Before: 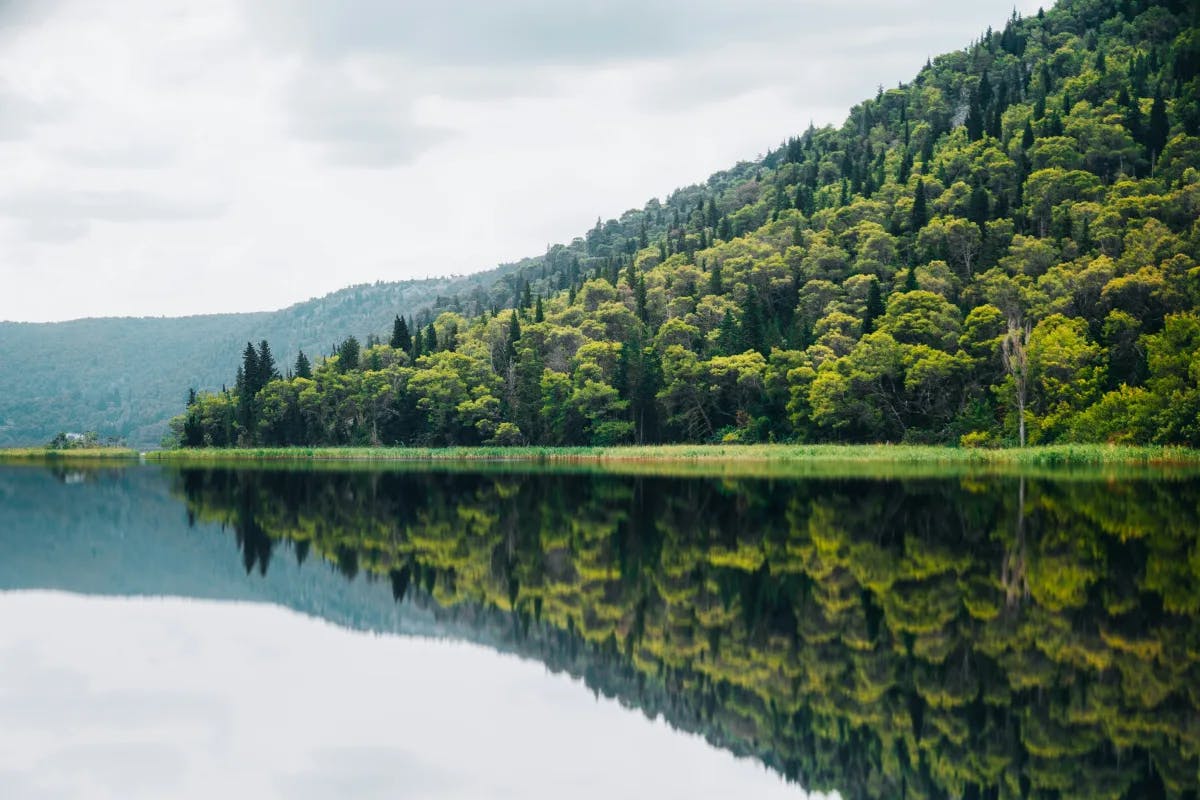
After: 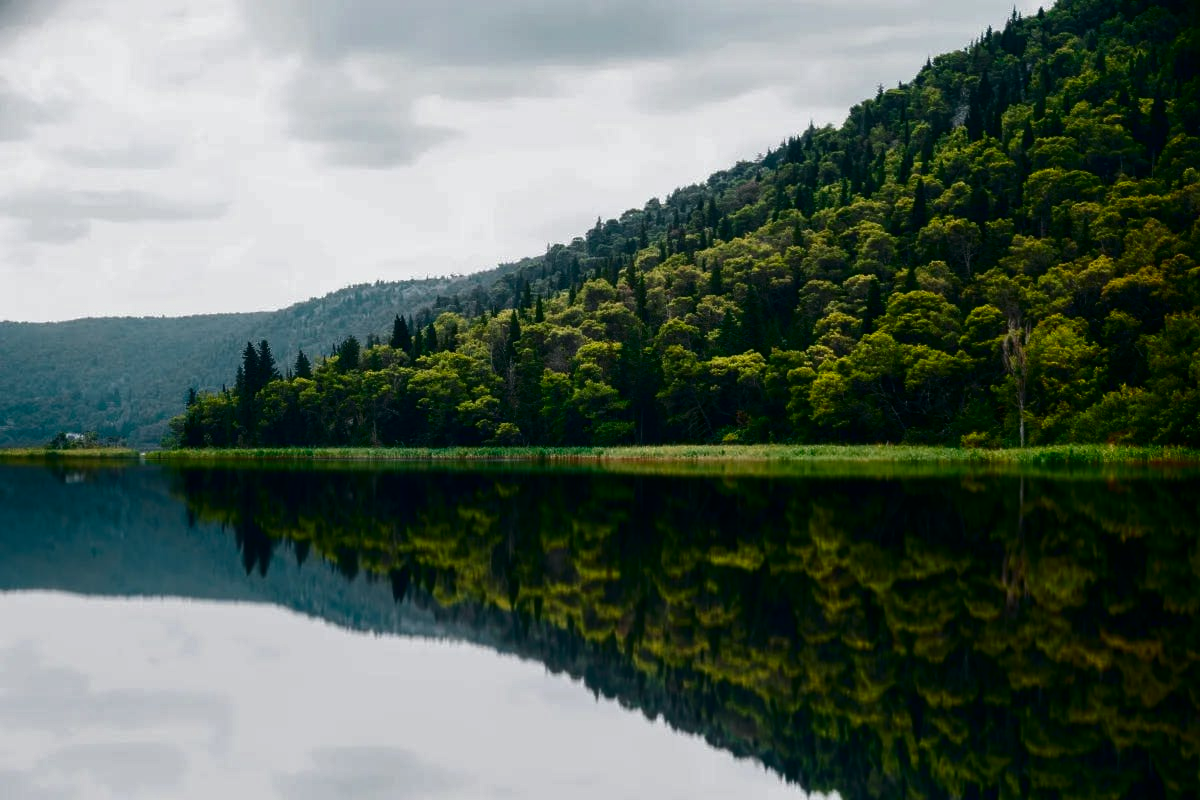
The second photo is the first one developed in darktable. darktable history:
contrast brightness saturation: brightness -0.517
